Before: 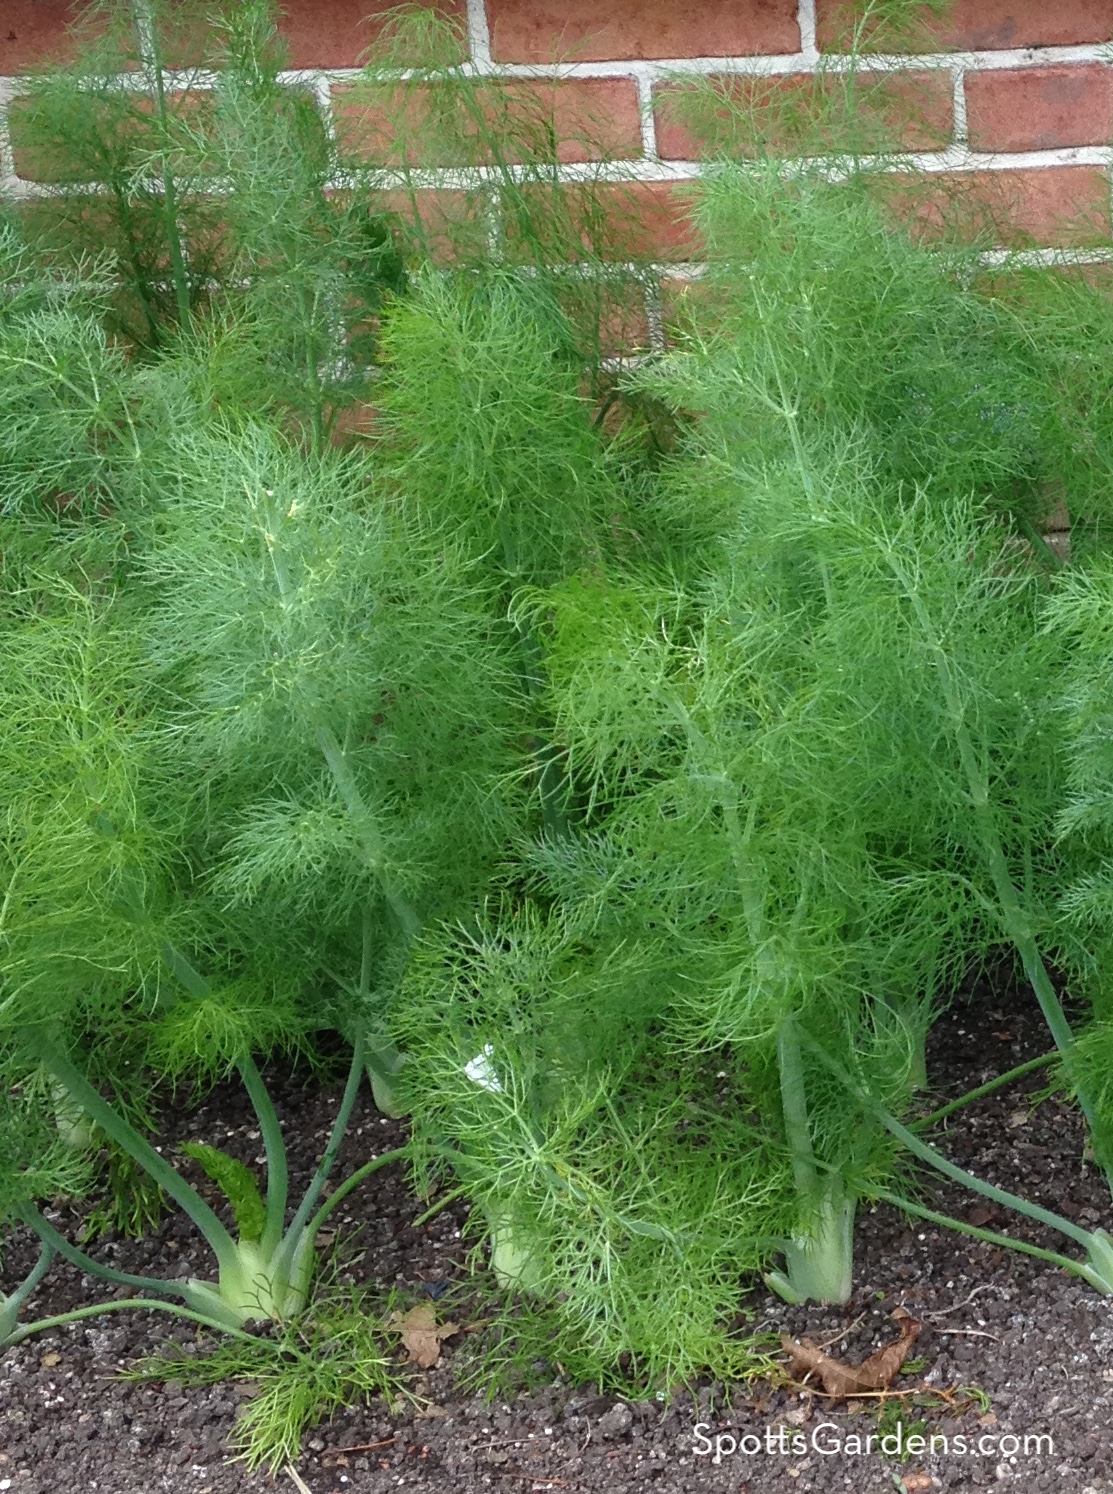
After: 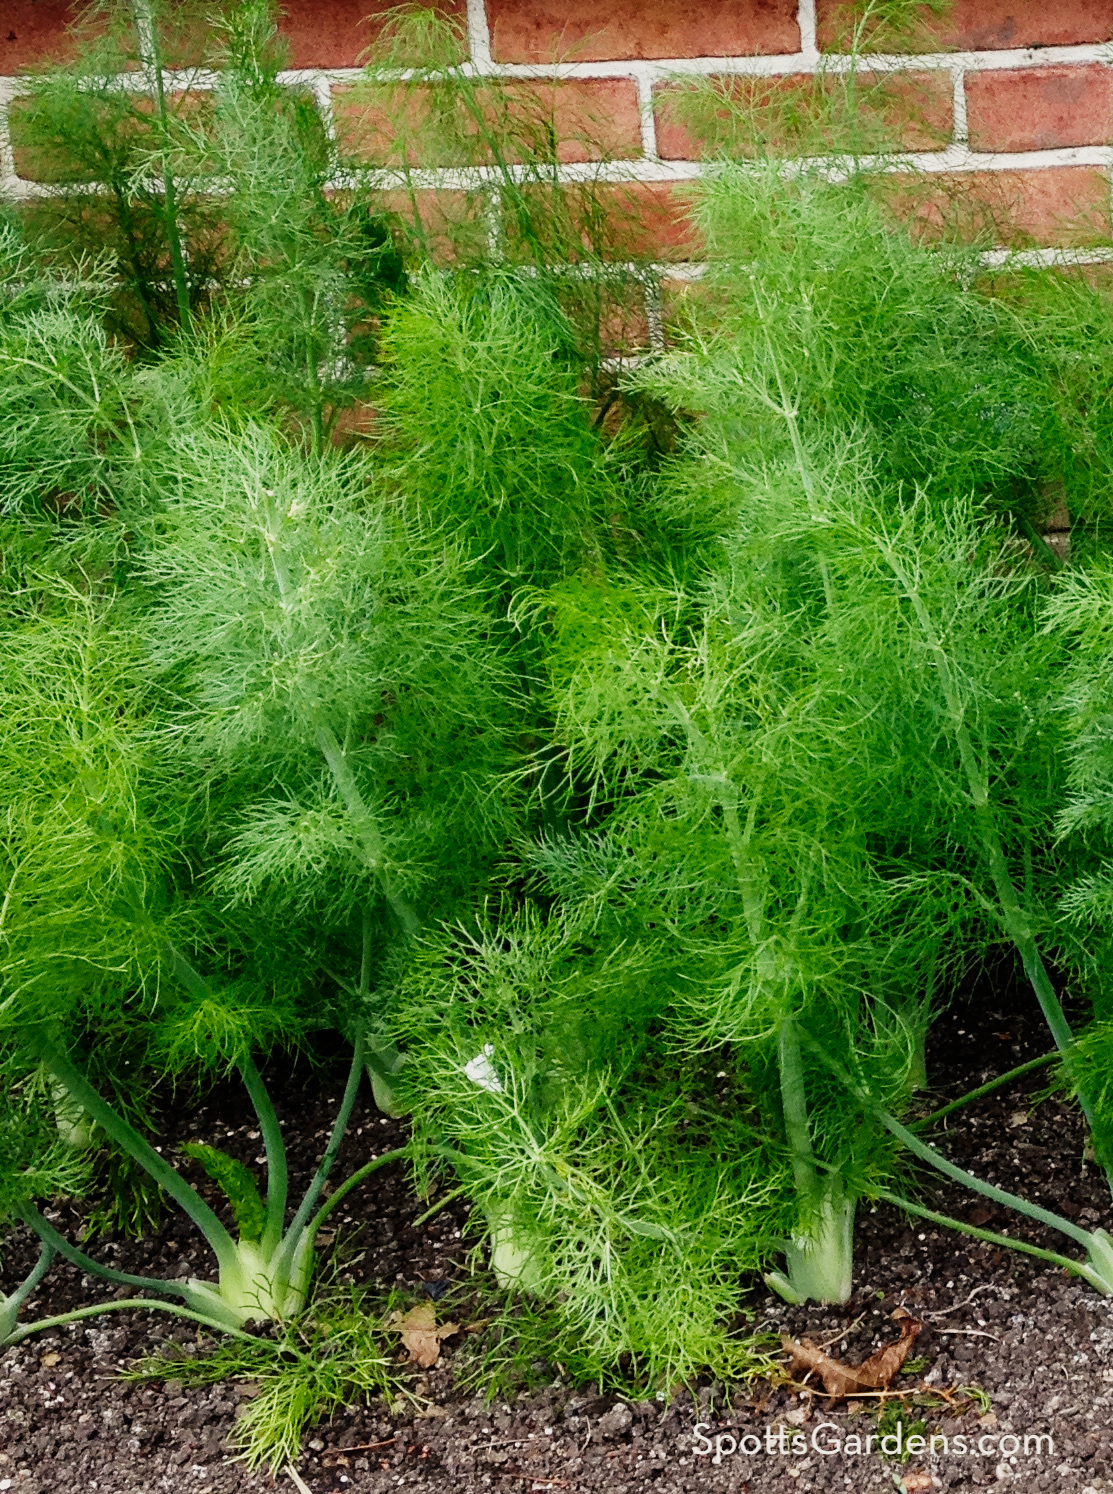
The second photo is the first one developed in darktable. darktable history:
color calibration: x 0.329, y 0.345, temperature 5633 K
sigmoid: contrast 2, skew -0.2, preserve hue 0%, red attenuation 0.1, red rotation 0.035, green attenuation 0.1, green rotation -0.017, blue attenuation 0.15, blue rotation -0.052, base primaries Rec2020
